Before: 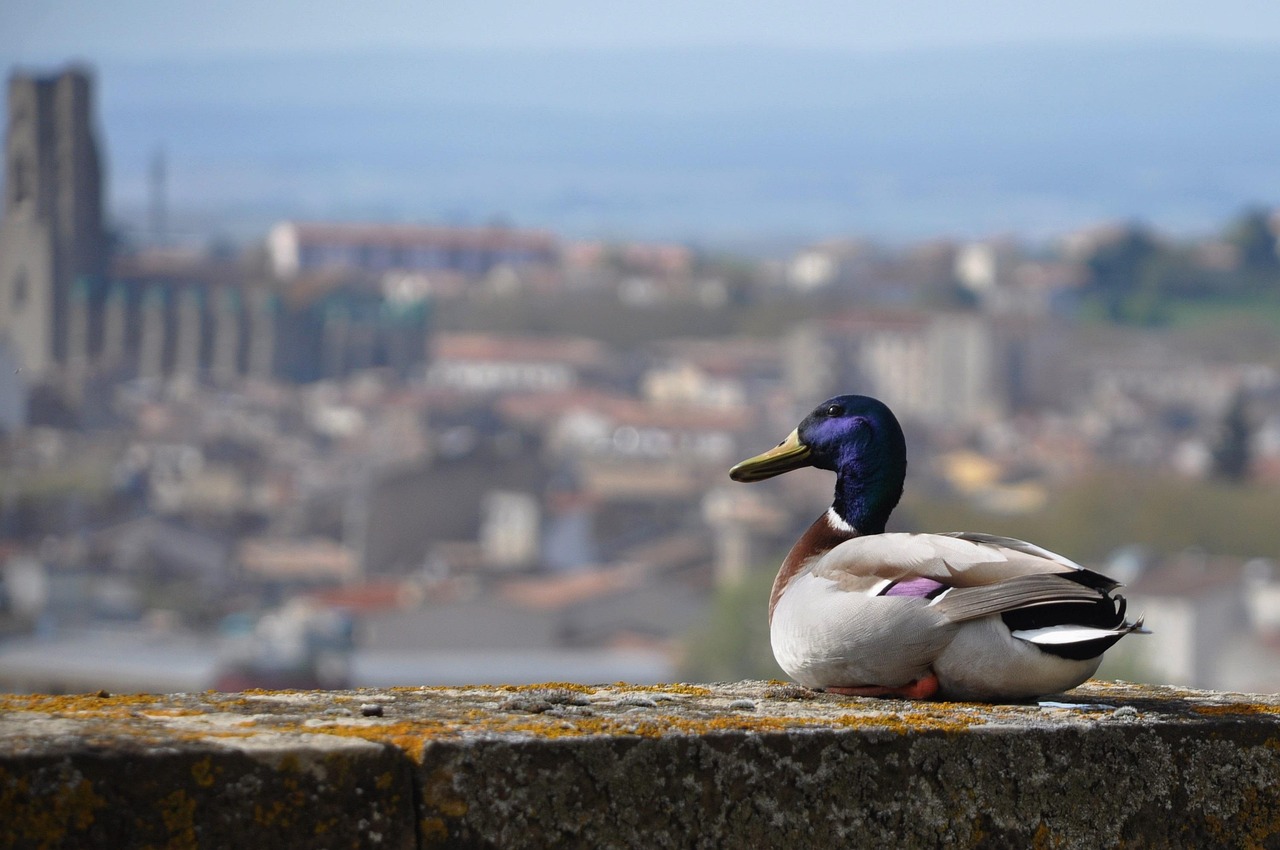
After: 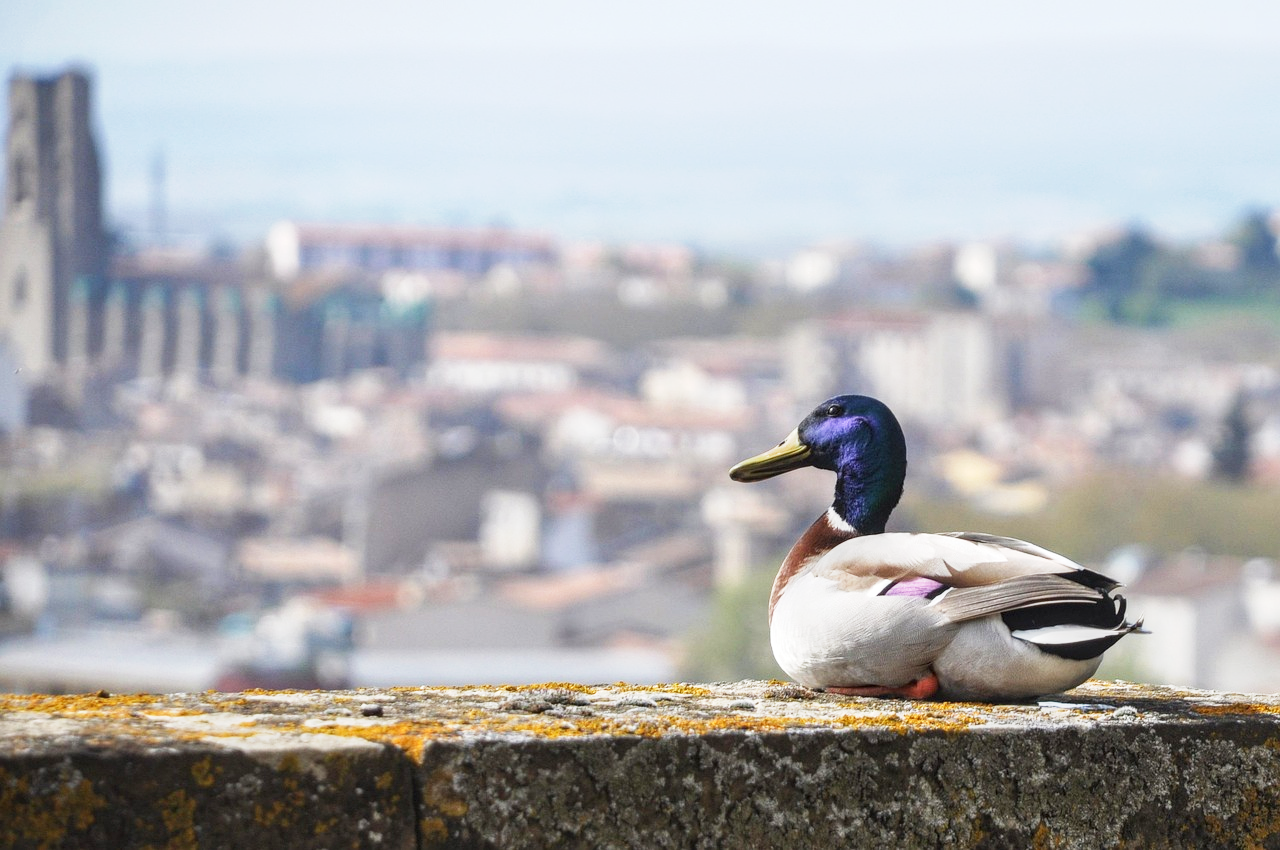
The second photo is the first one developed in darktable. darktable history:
base curve: curves: ch0 [(0, 0) (0.088, 0.125) (0.176, 0.251) (0.354, 0.501) (0.613, 0.749) (1, 0.877)], preserve colors none
exposure: black level correction 0, exposure 0.697 EV, compensate highlight preservation false
local contrast: on, module defaults
